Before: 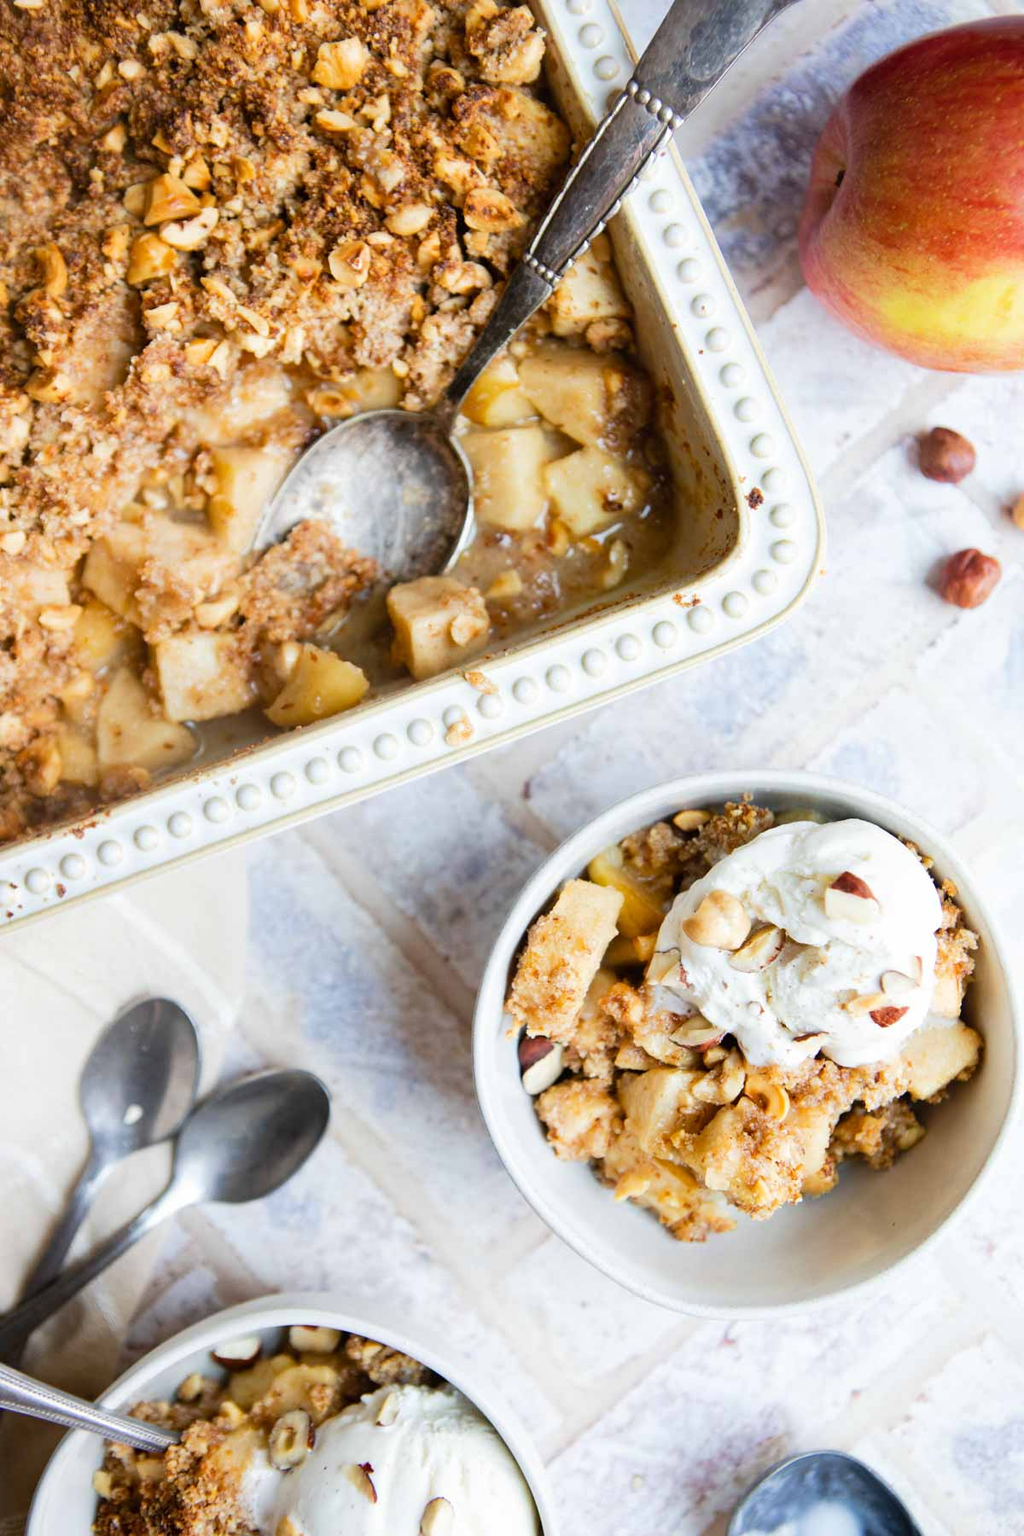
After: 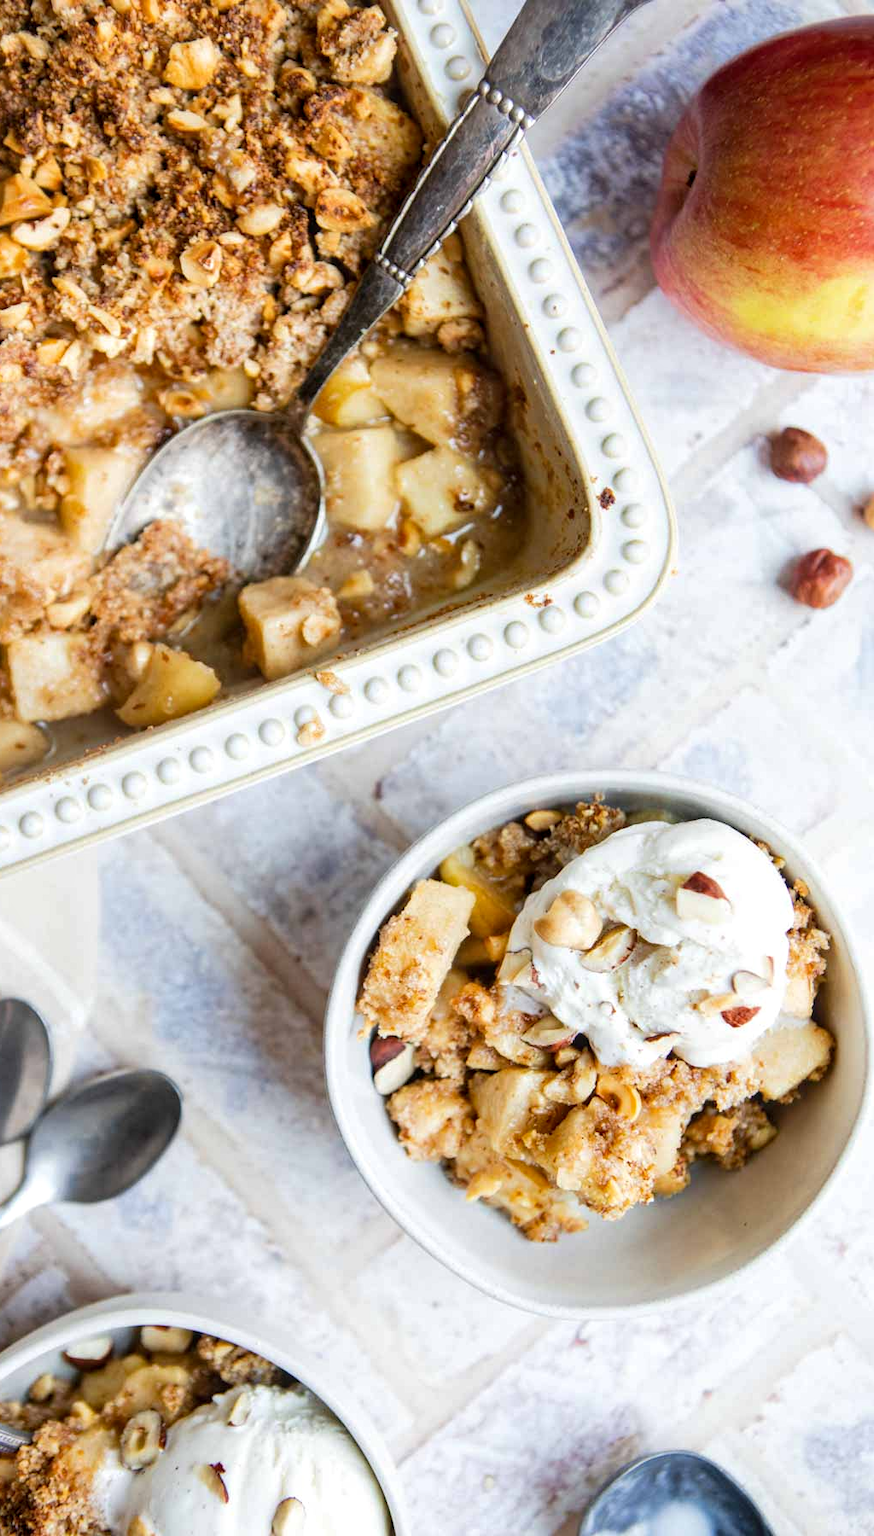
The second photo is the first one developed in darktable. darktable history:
crop and rotate: left 14.575%
local contrast: on, module defaults
